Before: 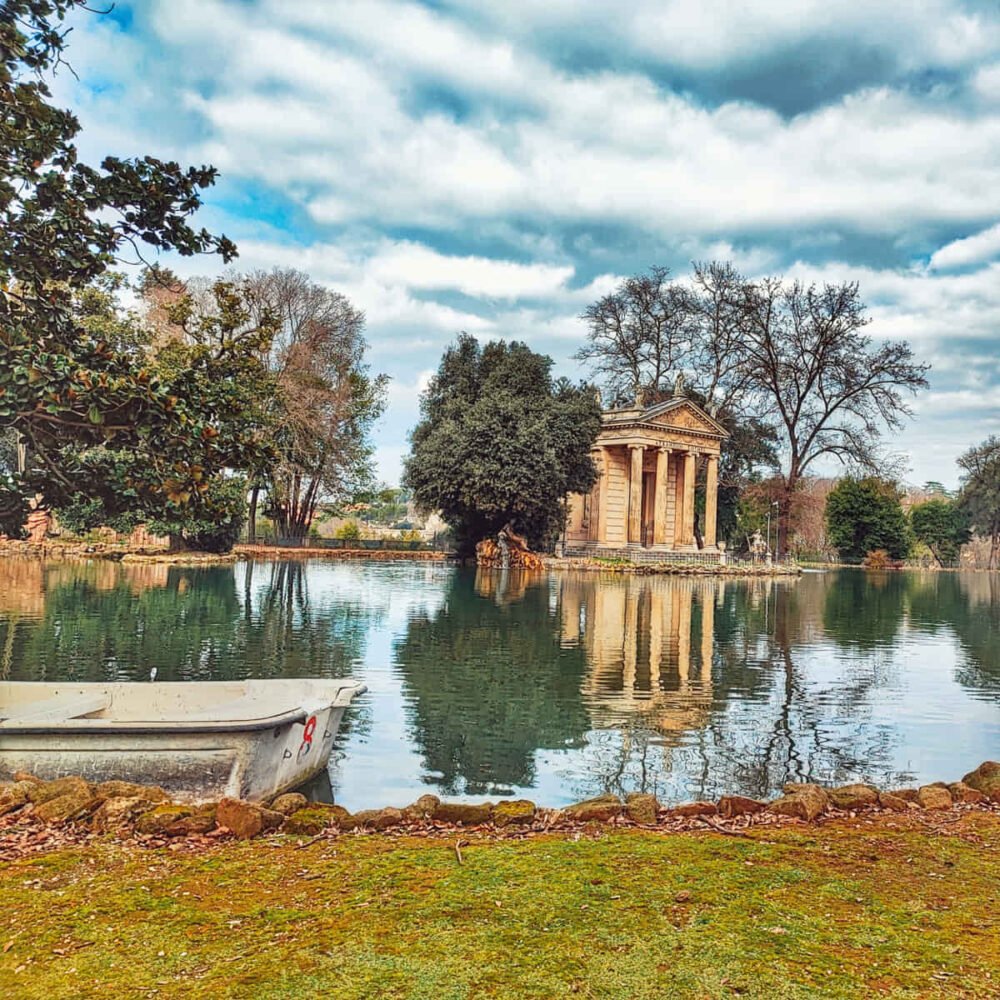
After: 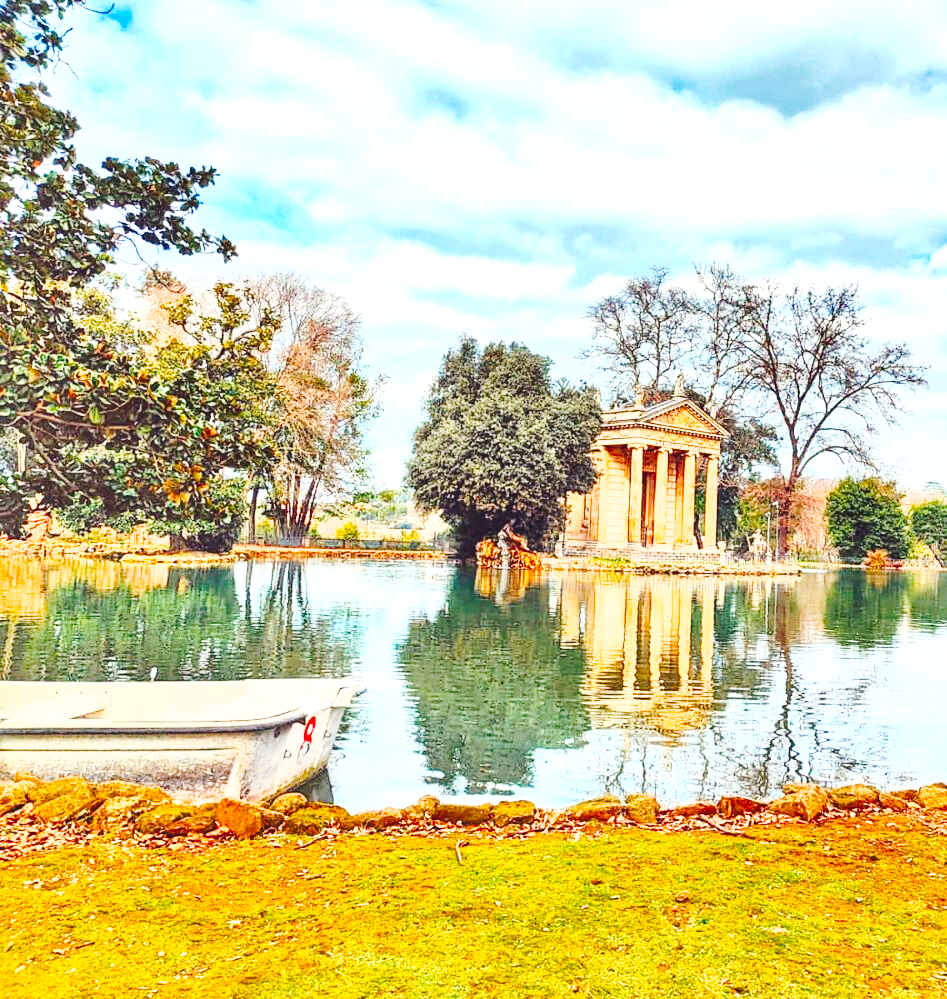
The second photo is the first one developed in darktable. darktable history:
color balance rgb: perceptual saturation grading › global saturation 19.931%, global vibrance 6.945%, saturation formula JzAzBz (2021)
crop and rotate: left 0%, right 5.246%
exposure: exposure 0.64 EV, compensate highlight preservation false
tone curve: curves: ch0 [(0, 0) (0.003, 0.046) (0.011, 0.052) (0.025, 0.059) (0.044, 0.069) (0.069, 0.084) (0.1, 0.107) (0.136, 0.133) (0.177, 0.171) (0.224, 0.216) (0.277, 0.293) (0.335, 0.371) (0.399, 0.481) (0.468, 0.577) (0.543, 0.662) (0.623, 0.749) (0.709, 0.831) (0.801, 0.891) (0.898, 0.942) (1, 1)], preserve colors none
base curve: curves: ch0 [(0, 0) (0.557, 0.834) (1, 1)]
